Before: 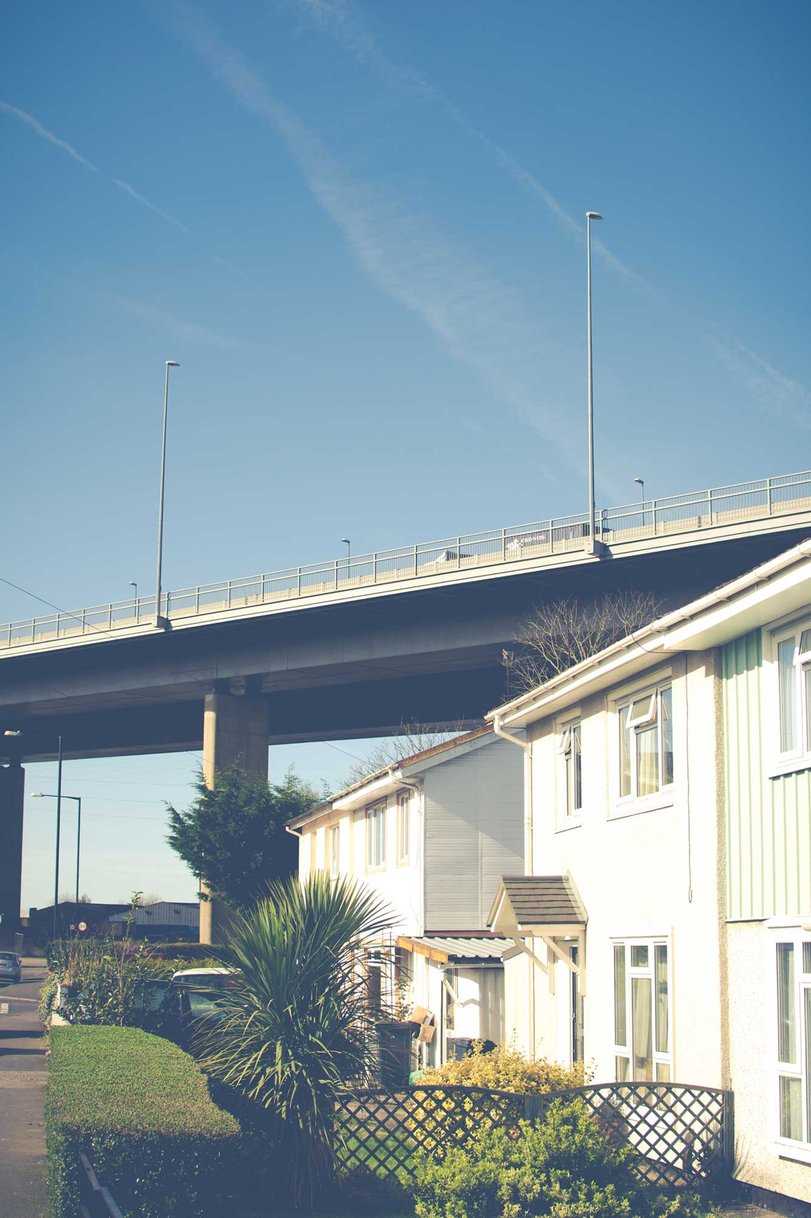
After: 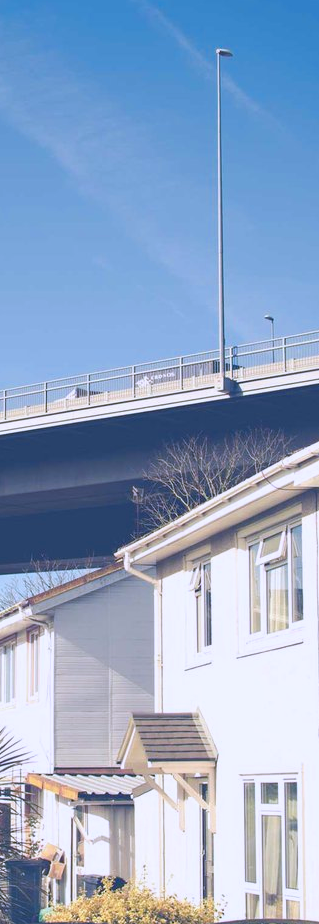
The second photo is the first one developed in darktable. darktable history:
crop: left 45.721%, top 13.393%, right 14.118%, bottom 10.01%
color calibration: output R [0.999, 0.026, -0.11, 0], output G [-0.019, 1.037, -0.099, 0], output B [0.022, -0.023, 0.902, 0], illuminant custom, x 0.367, y 0.392, temperature 4437.75 K, clip negative RGB from gamut false
